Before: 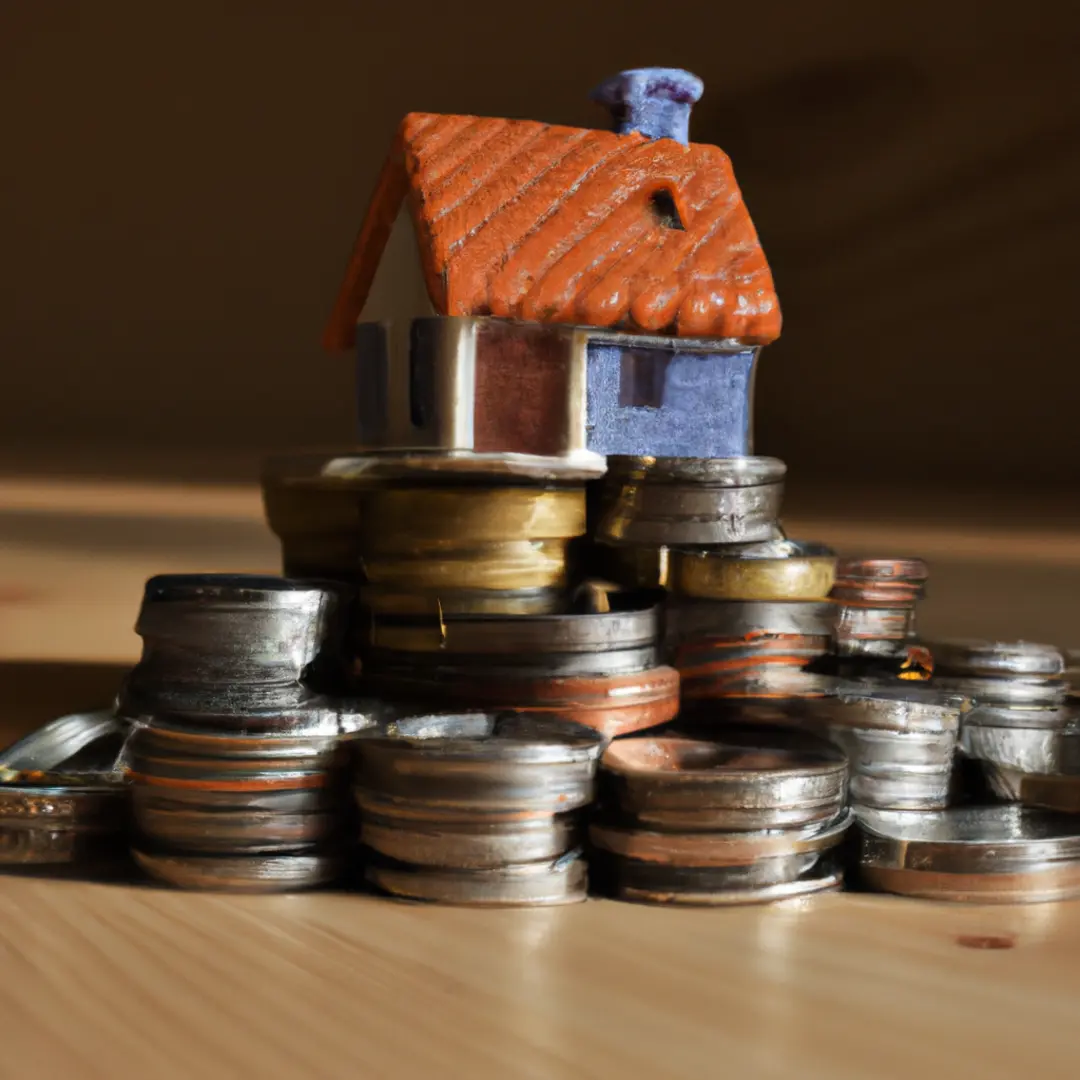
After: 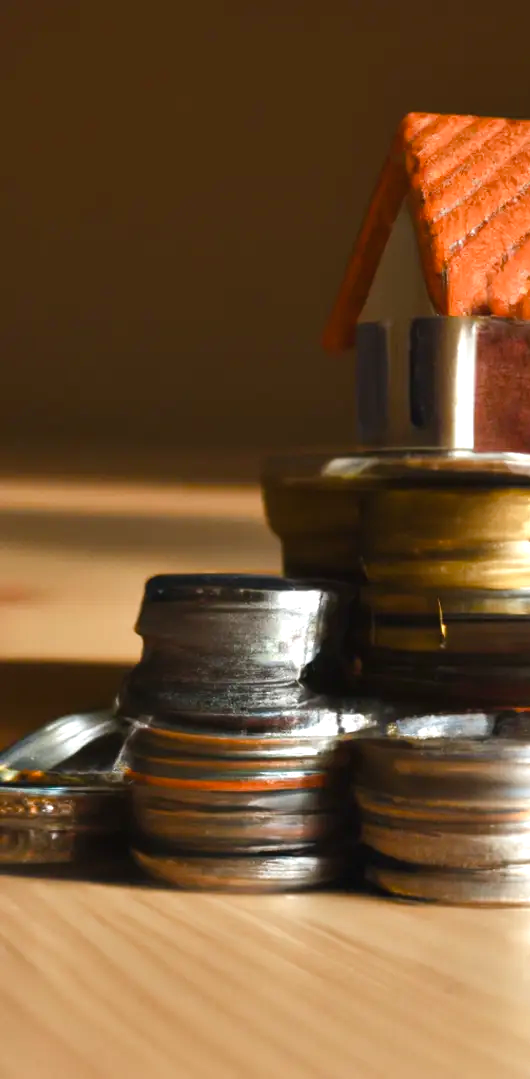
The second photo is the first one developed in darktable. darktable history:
crop and rotate: left 0%, top 0%, right 50.845%
exposure: black level correction -0.002, exposure 0.54 EV, compensate highlight preservation false
color balance rgb: linear chroma grading › shadows 32%, linear chroma grading › global chroma -2%, linear chroma grading › mid-tones 4%, perceptual saturation grading › global saturation -2%, perceptual saturation grading › highlights -8%, perceptual saturation grading › mid-tones 8%, perceptual saturation grading › shadows 4%, perceptual brilliance grading › highlights 8%, perceptual brilliance grading › mid-tones 4%, perceptual brilliance grading › shadows 2%, global vibrance 16%, saturation formula JzAzBz (2021)
